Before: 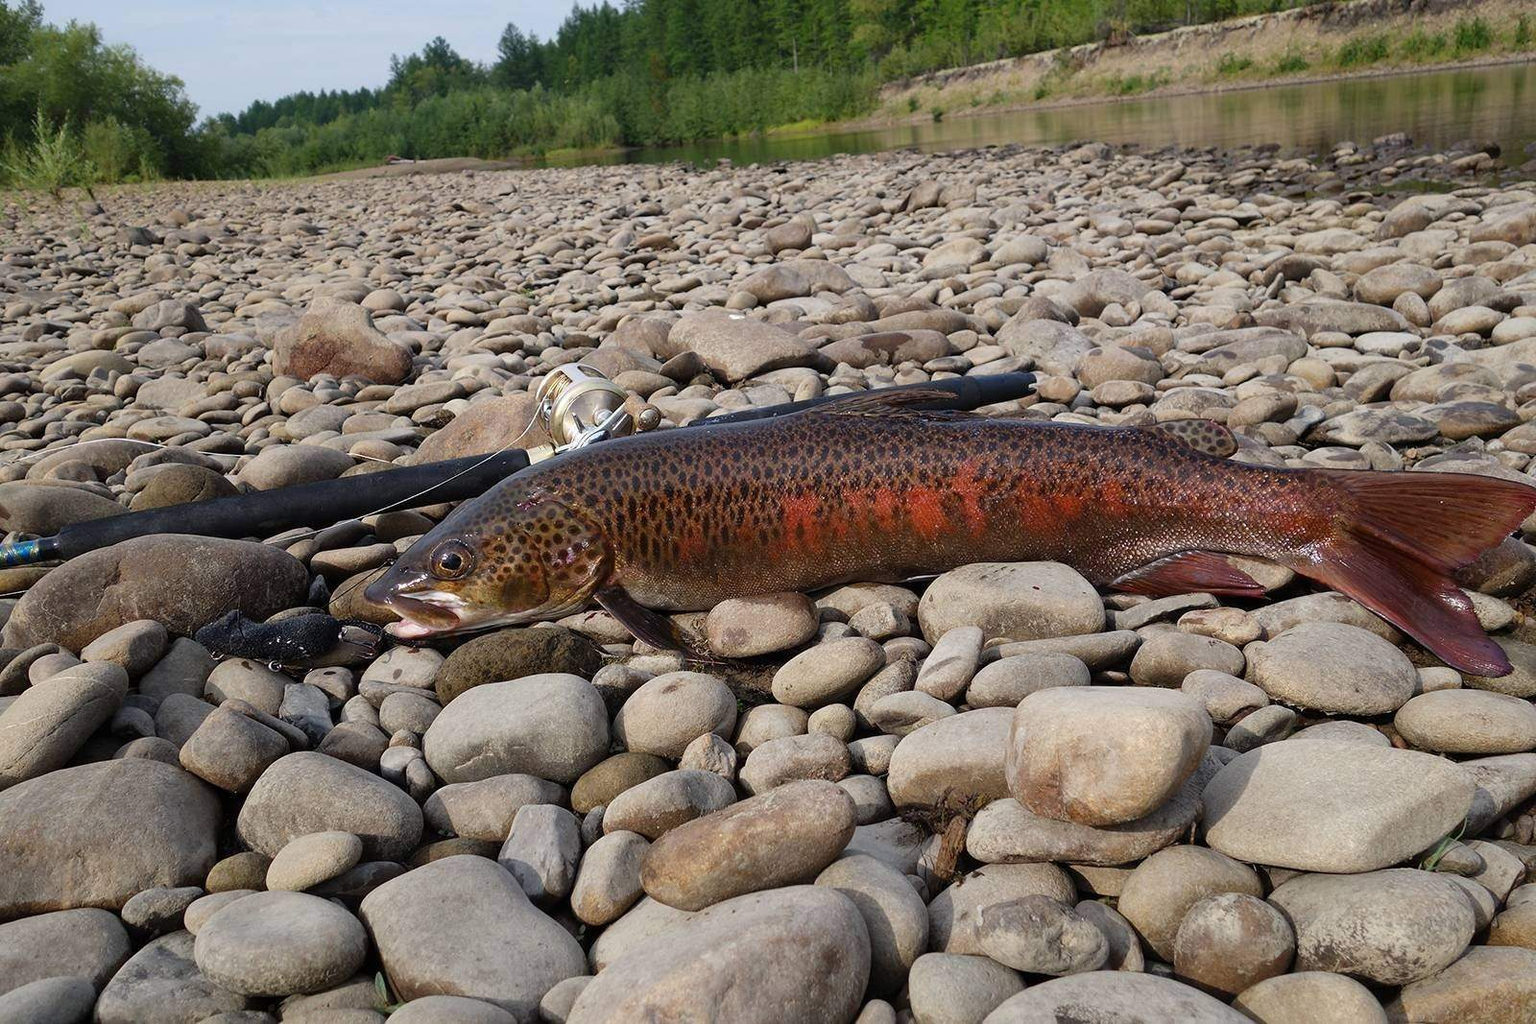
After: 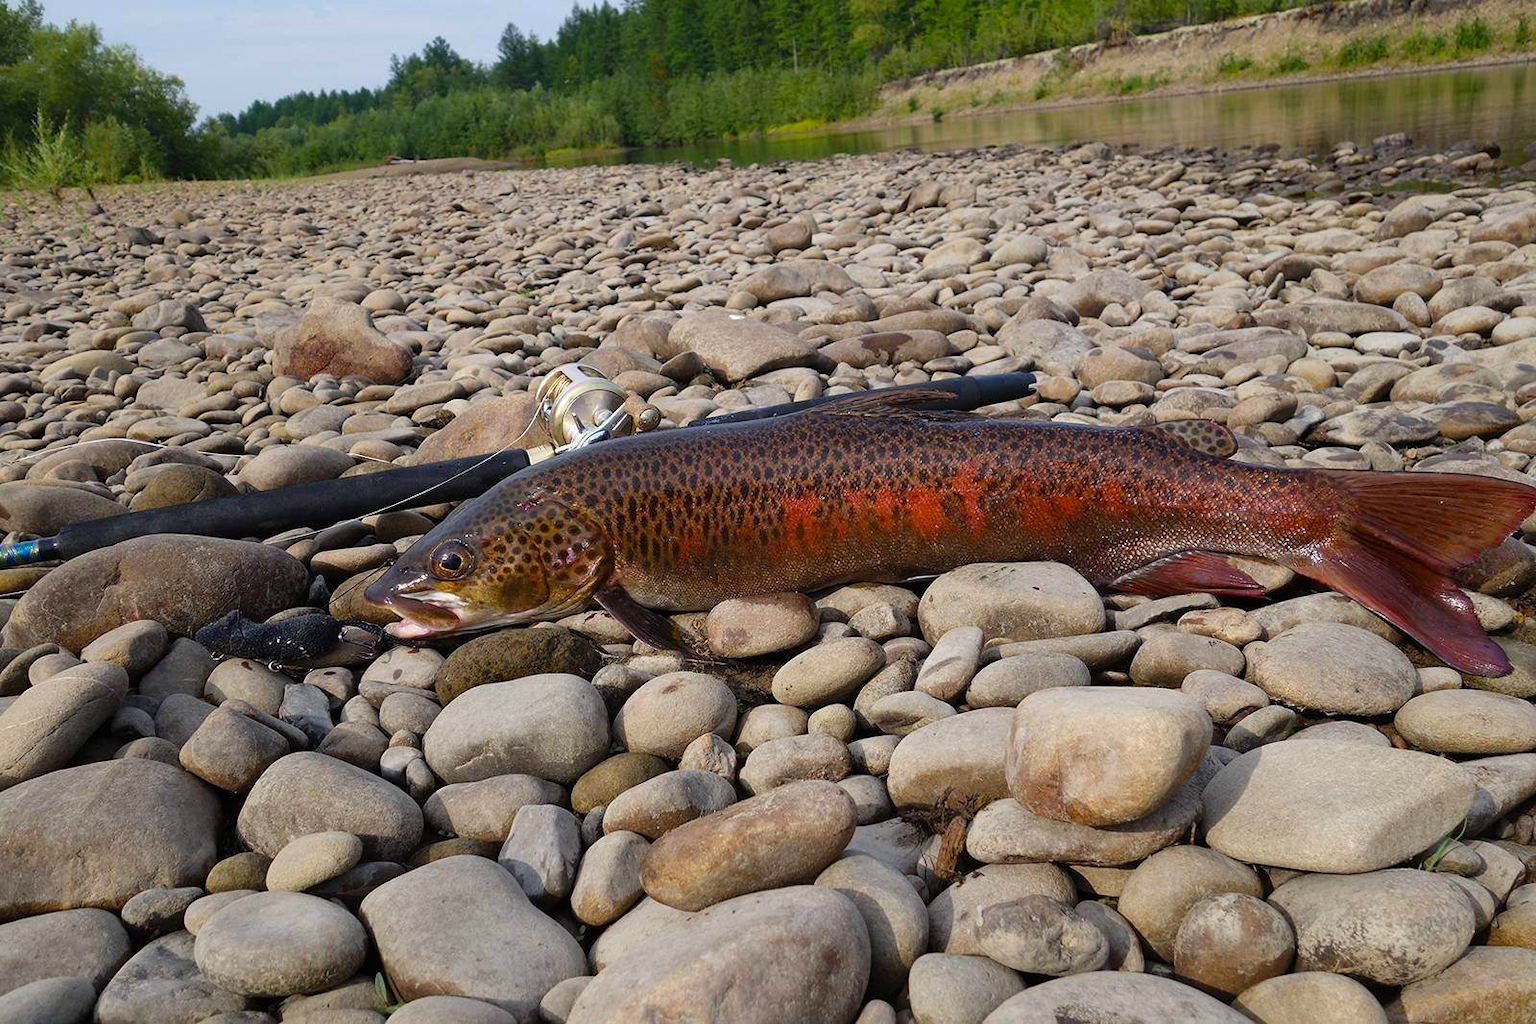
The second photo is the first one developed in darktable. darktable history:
color balance rgb: perceptual saturation grading › global saturation 25.056%
